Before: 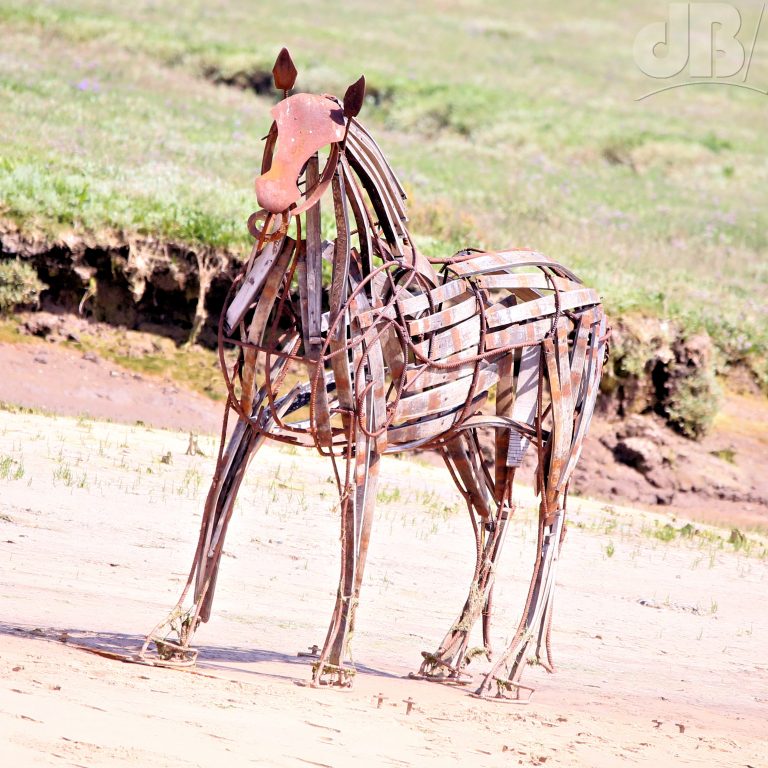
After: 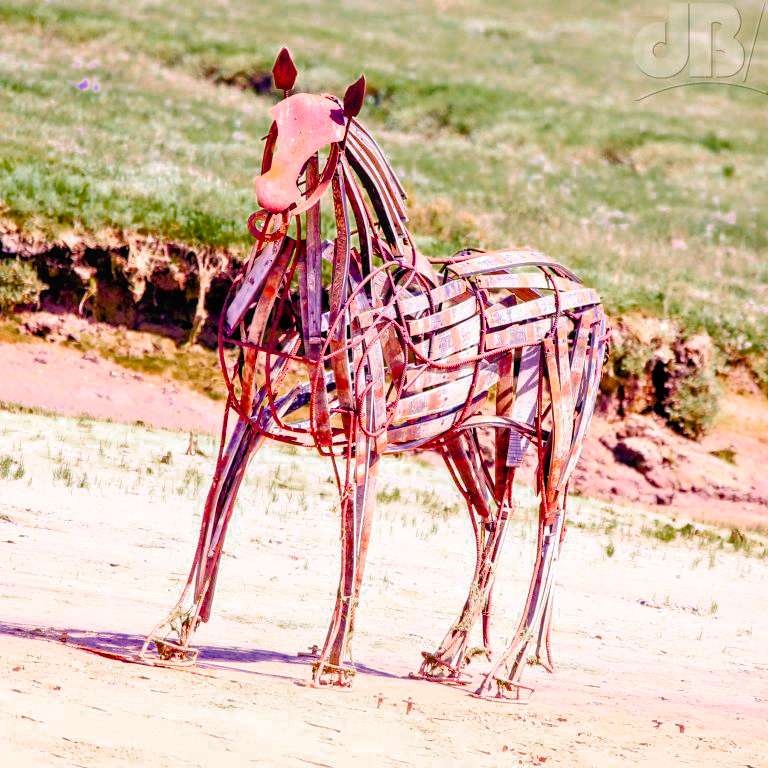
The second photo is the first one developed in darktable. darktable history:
color zones: curves: ch0 [(0, 0.553) (0.123, 0.58) (0.23, 0.419) (0.468, 0.155) (0.605, 0.132) (0.723, 0.063) (0.833, 0.172) (0.921, 0.468)]; ch1 [(0.025, 0.645) (0.229, 0.584) (0.326, 0.551) (0.537, 0.446) (0.599, 0.911) (0.708, 1) (0.805, 0.944)]; ch2 [(0.086, 0.468) (0.254, 0.464) (0.638, 0.564) (0.702, 0.592) (0.768, 0.564)]
color balance rgb: perceptual saturation grading › global saturation 24.74%, perceptual saturation grading › highlights -51.22%, perceptual saturation grading › mid-tones 19.16%, perceptual saturation grading › shadows 60.98%, global vibrance 50%
local contrast: on, module defaults
